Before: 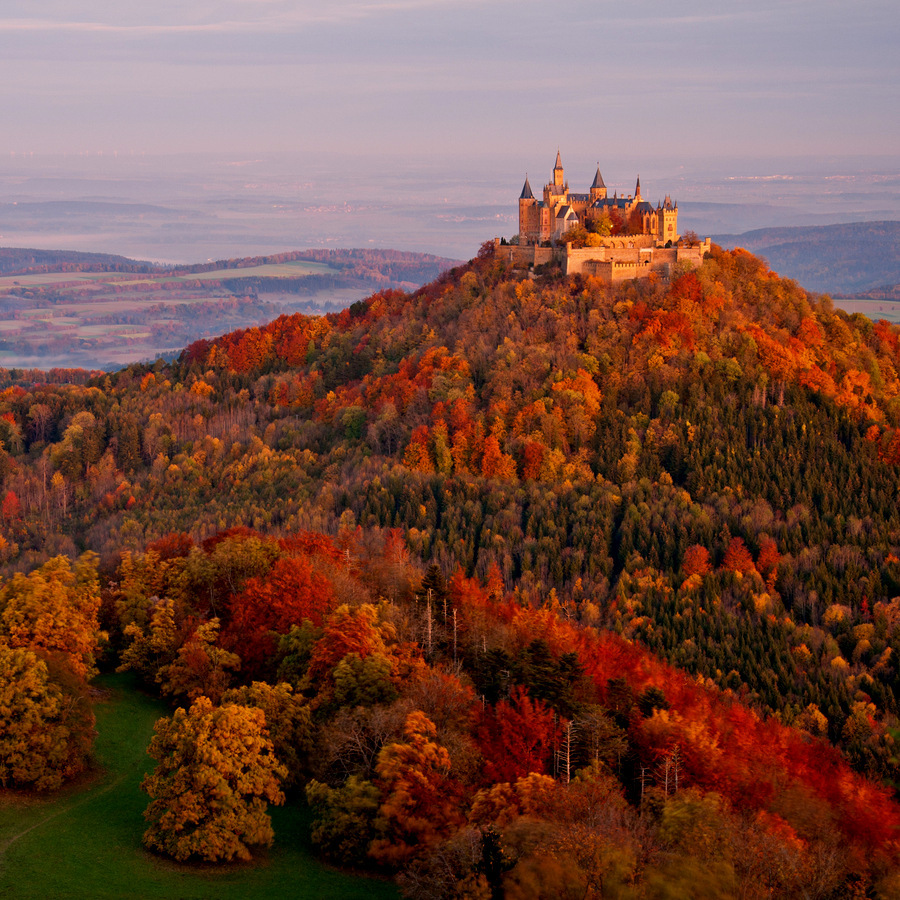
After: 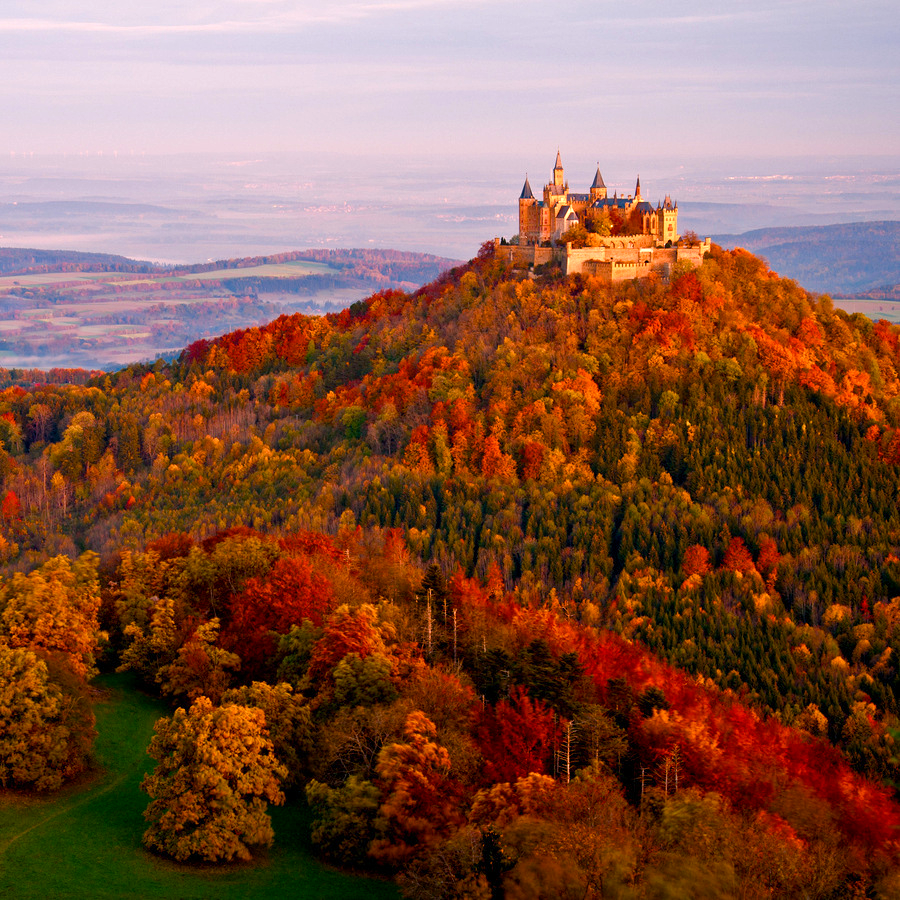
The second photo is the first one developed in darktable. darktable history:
color balance rgb: shadows lift › chroma 2.738%, shadows lift › hue 189.61°, perceptual saturation grading › global saturation 20%, perceptual saturation grading › highlights -50.064%, perceptual saturation grading › shadows 30.652%, perceptual brilliance grading › global brilliance 17.883%, global vibrance 20%
tone equalizer: on, module defaults
